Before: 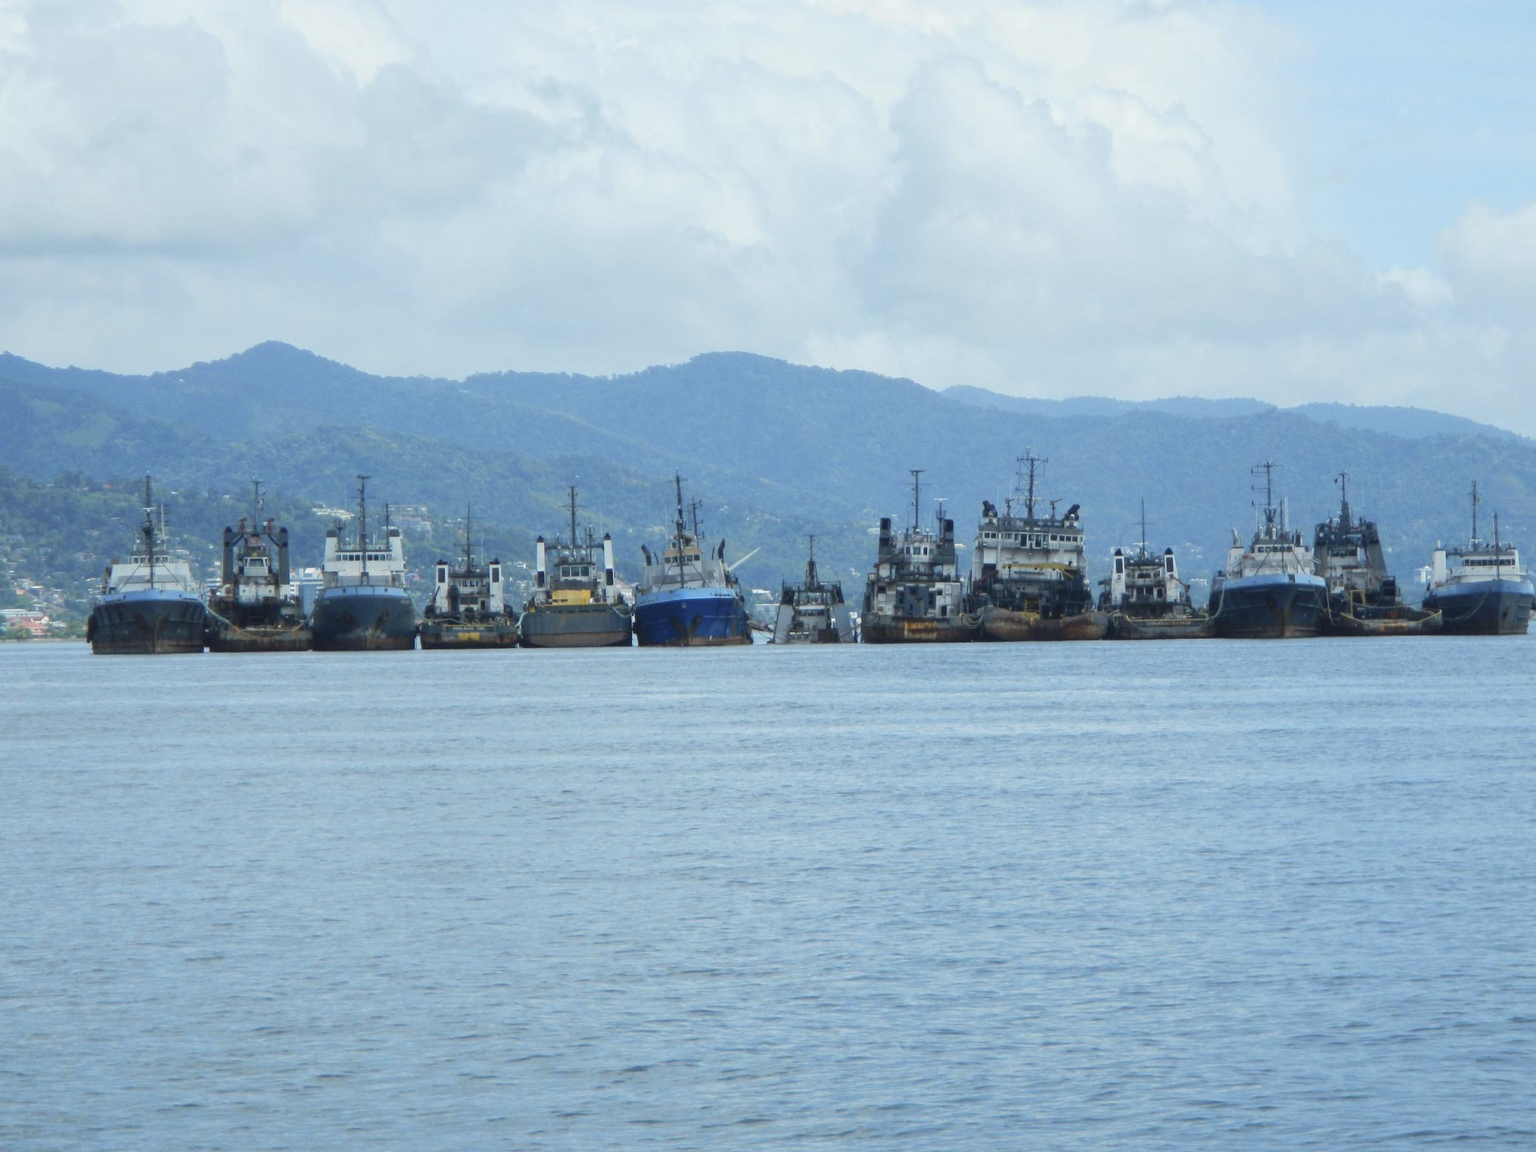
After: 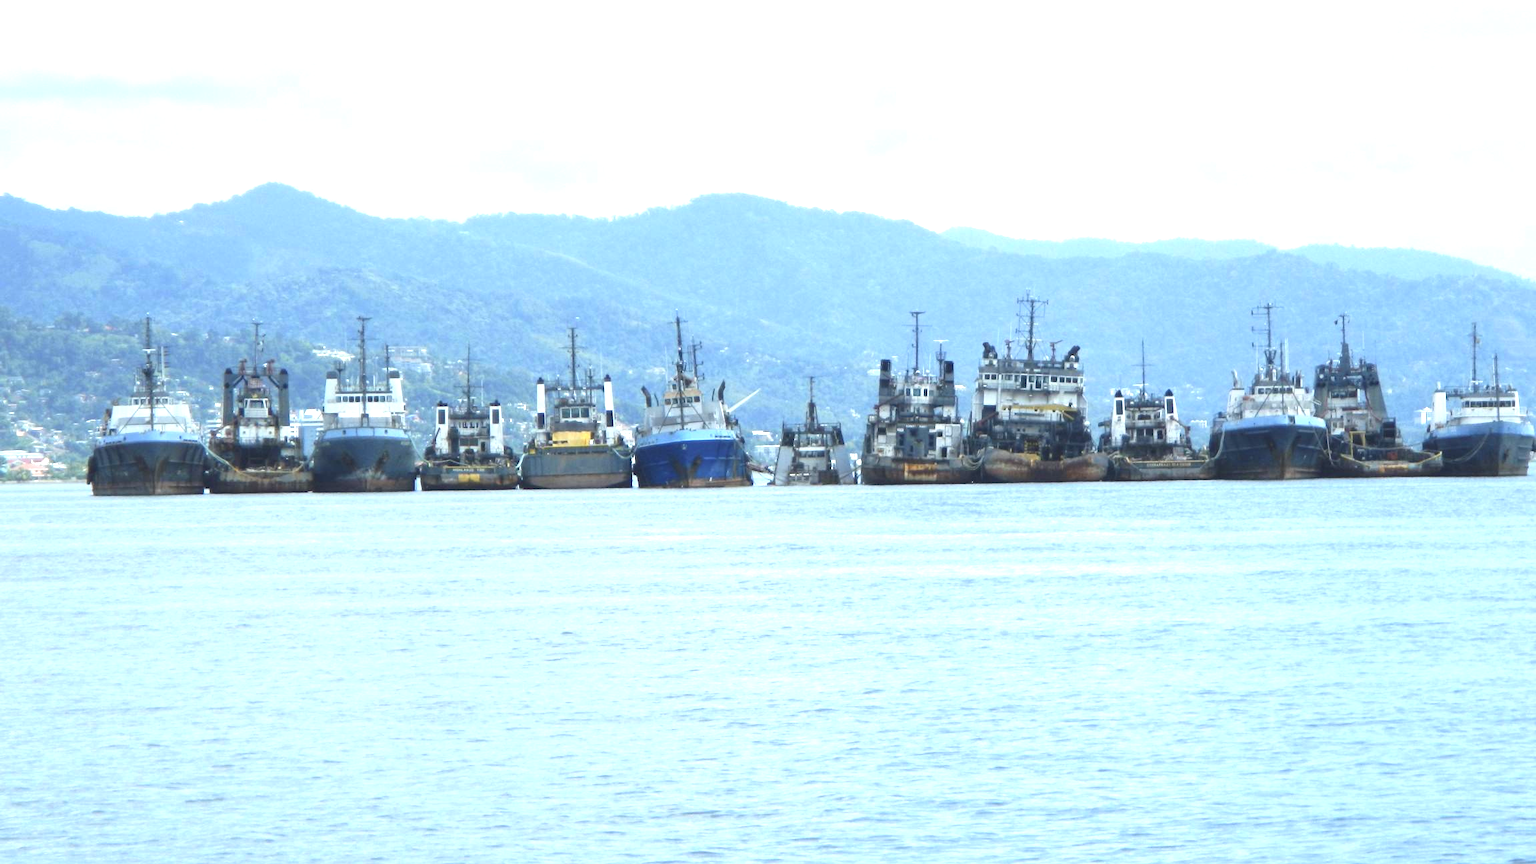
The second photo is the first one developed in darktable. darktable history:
crop: top 13.819%, bottom 11.169%
exposure: black level correction 0, exposure 1.1 EV, compensate exposure bias true, compensate highlight preservation false
